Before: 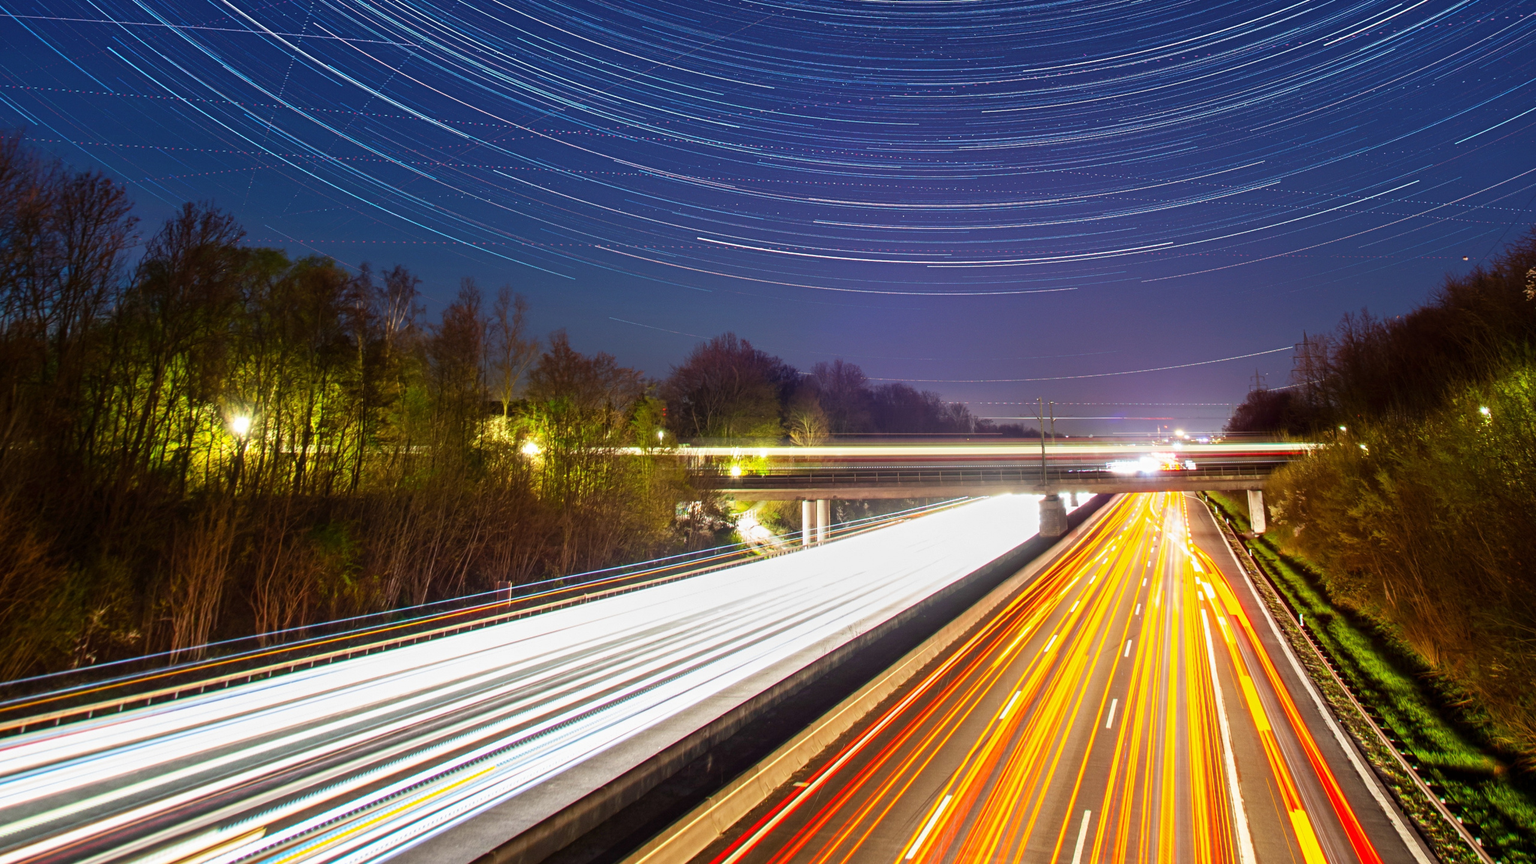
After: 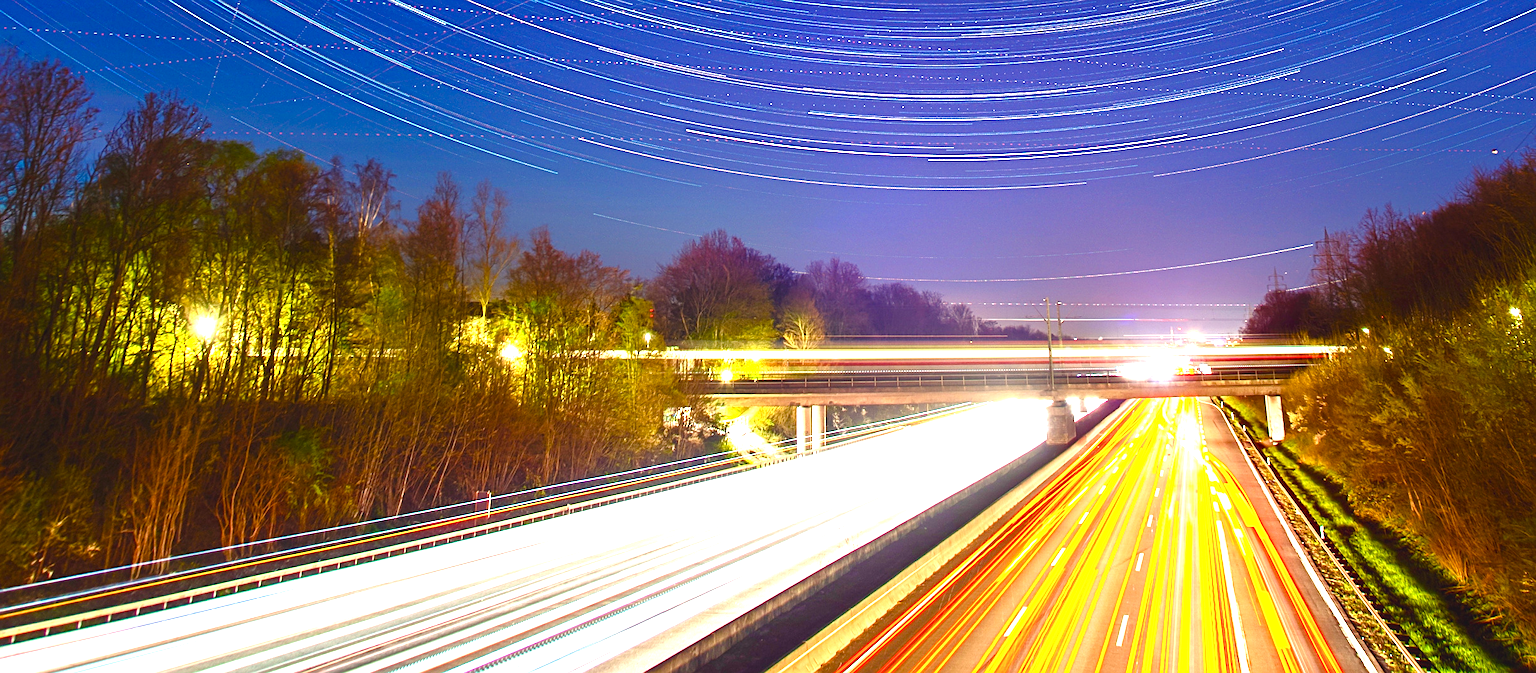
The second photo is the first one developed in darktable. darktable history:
crop and rotate: left 2.991%, top 13.302%, right 1.981%, bottom 12.636%
sharpen: on, module defaults
color balance rgb: shadows lift › chroma 3%, shadows lift › hue 280.8°, power › hue 330°, highlights gain › chroma 3%, highlights gain › hue 75.6°, global offset › luminance 0.7%, perceptual saturation grading › global saturation 20%, perceptual saturation grading › highlights -25%, perceptual saturation grading › shadows 50%, global vibrance 20.33%
exposure: black level correction 0, exposure 1.2 EV, compensate highlight preservation false
